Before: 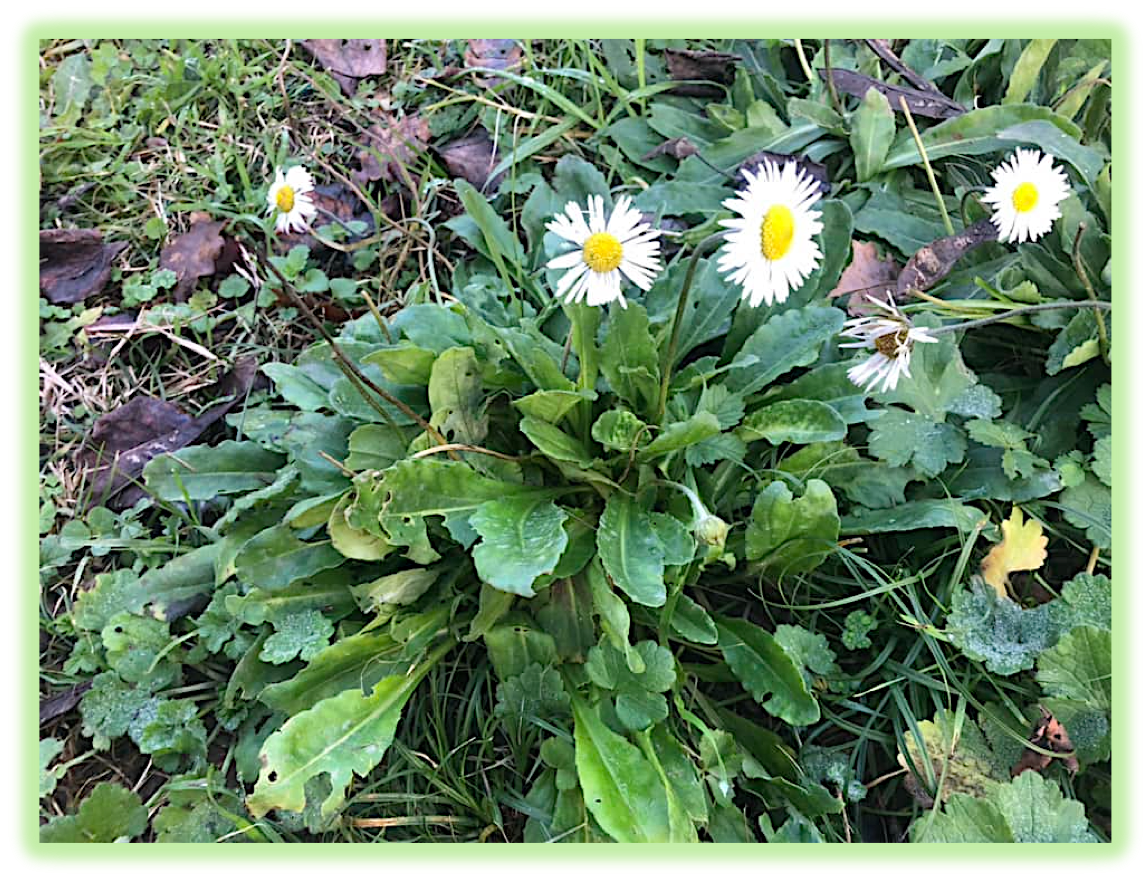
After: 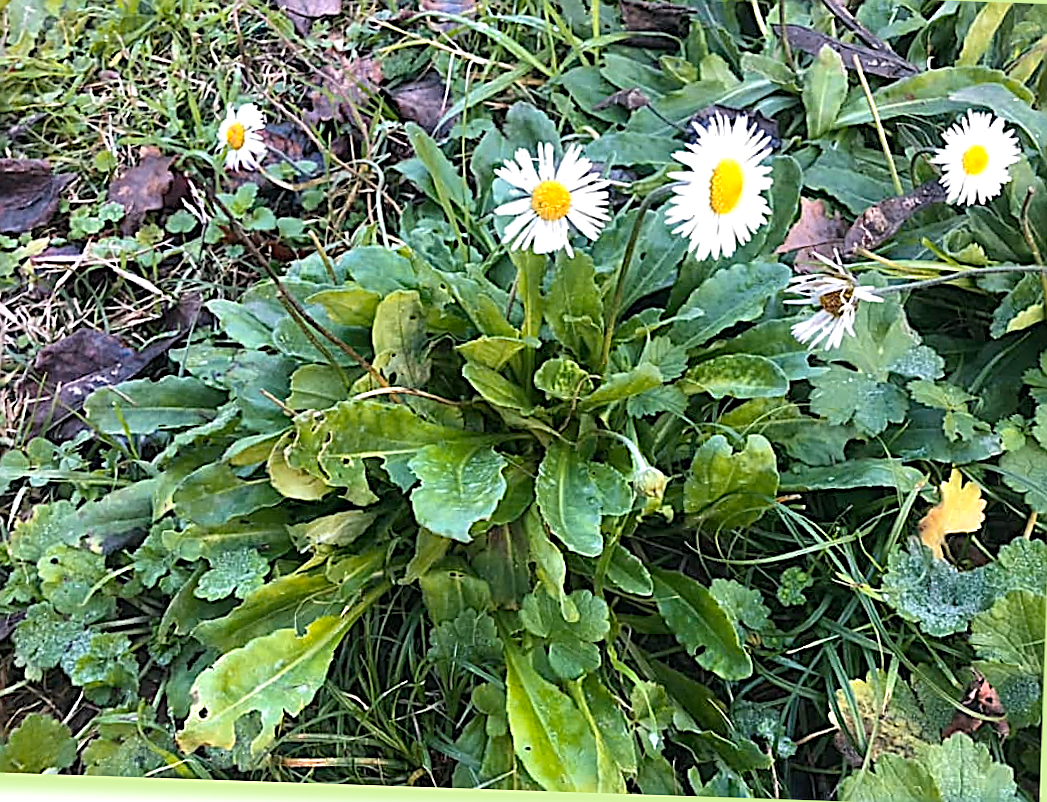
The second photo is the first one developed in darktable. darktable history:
sharpen: amount 0.901
color zones: curves: ch1 [(0.239, 0.552) (0.75, 0.5)]; ch2 [(0.25, 0.462) (0.749, 0.457)], mix 25.94%
exposure: exposure 0.127 EV, compensate highlight preservation false
crop and rotate: angle -1.96°, left 3.097%, top 4.154%, right 1.586%, bottom 0.529%
